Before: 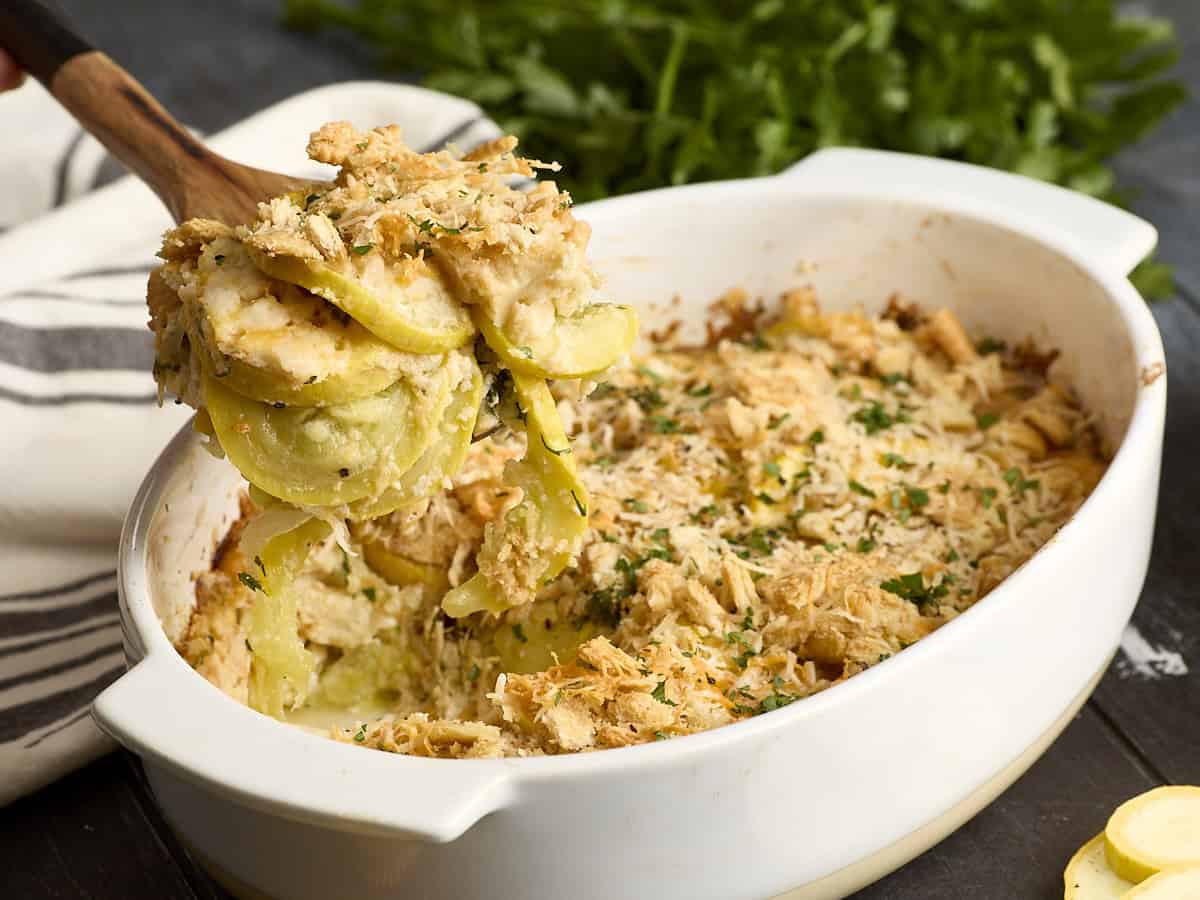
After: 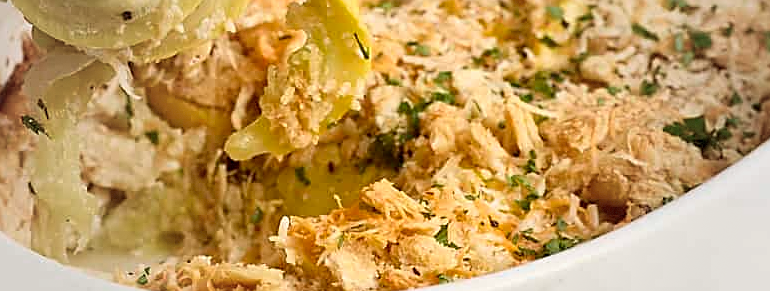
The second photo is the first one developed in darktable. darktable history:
crop: left 18.112%, top 50.795%, right 17.64%, bottom 16.813%
sharpen: on, module defaults
vignetting: fall-off start 33.71%, fall-off radius 64.75%, brightness -0.194, saturation -0.29, width/height ratio 0.956, dithering 8-bit output
